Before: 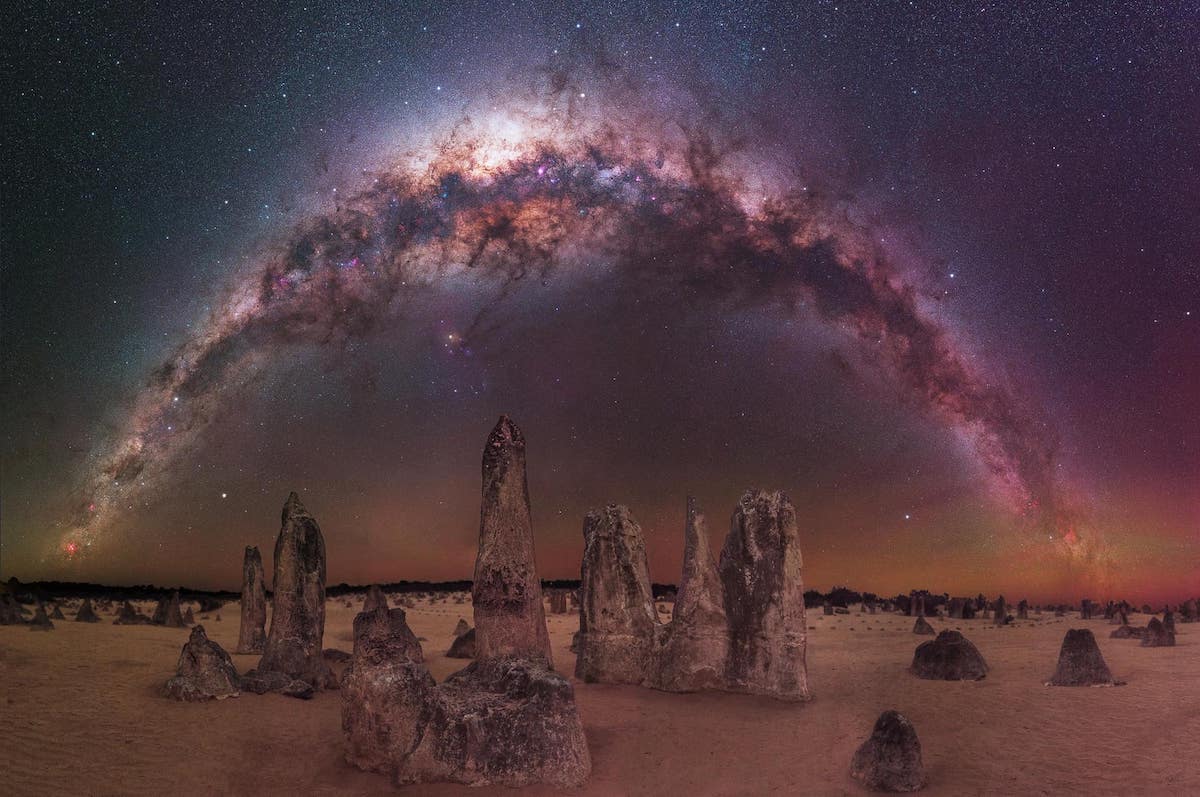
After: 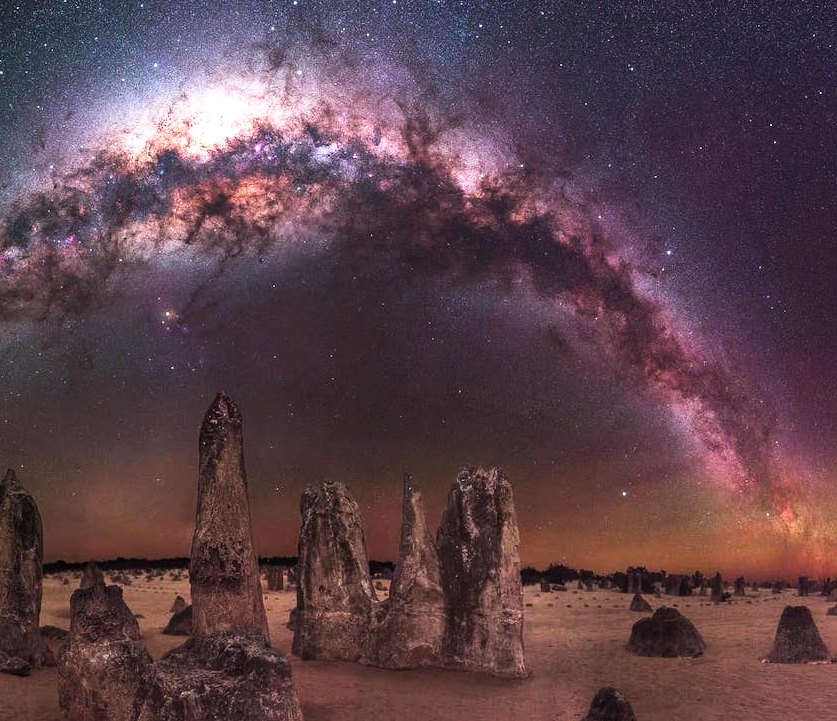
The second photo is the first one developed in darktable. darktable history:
tone equalizer: -8 EV -0.785 EV, -7 EV -0.668 EV, -6 EV -0.602 EV, -5 EV -0.396 EV, -3 EV 0.392 EV, -2 EV 0.6 EV, -1 EV 0.683 EV, +0 EV 0.725 EV, edges refinement/feathering 500, mask exposure compensation -1.57 EV, preserve details no
base curve: curves: ch0 [(0, 0) (0.688, 0.865) (1, 1)], preserve colors none
crop and rotate: left 23.622%, top 3.114%, right 6.569%, bottom 6.356%
